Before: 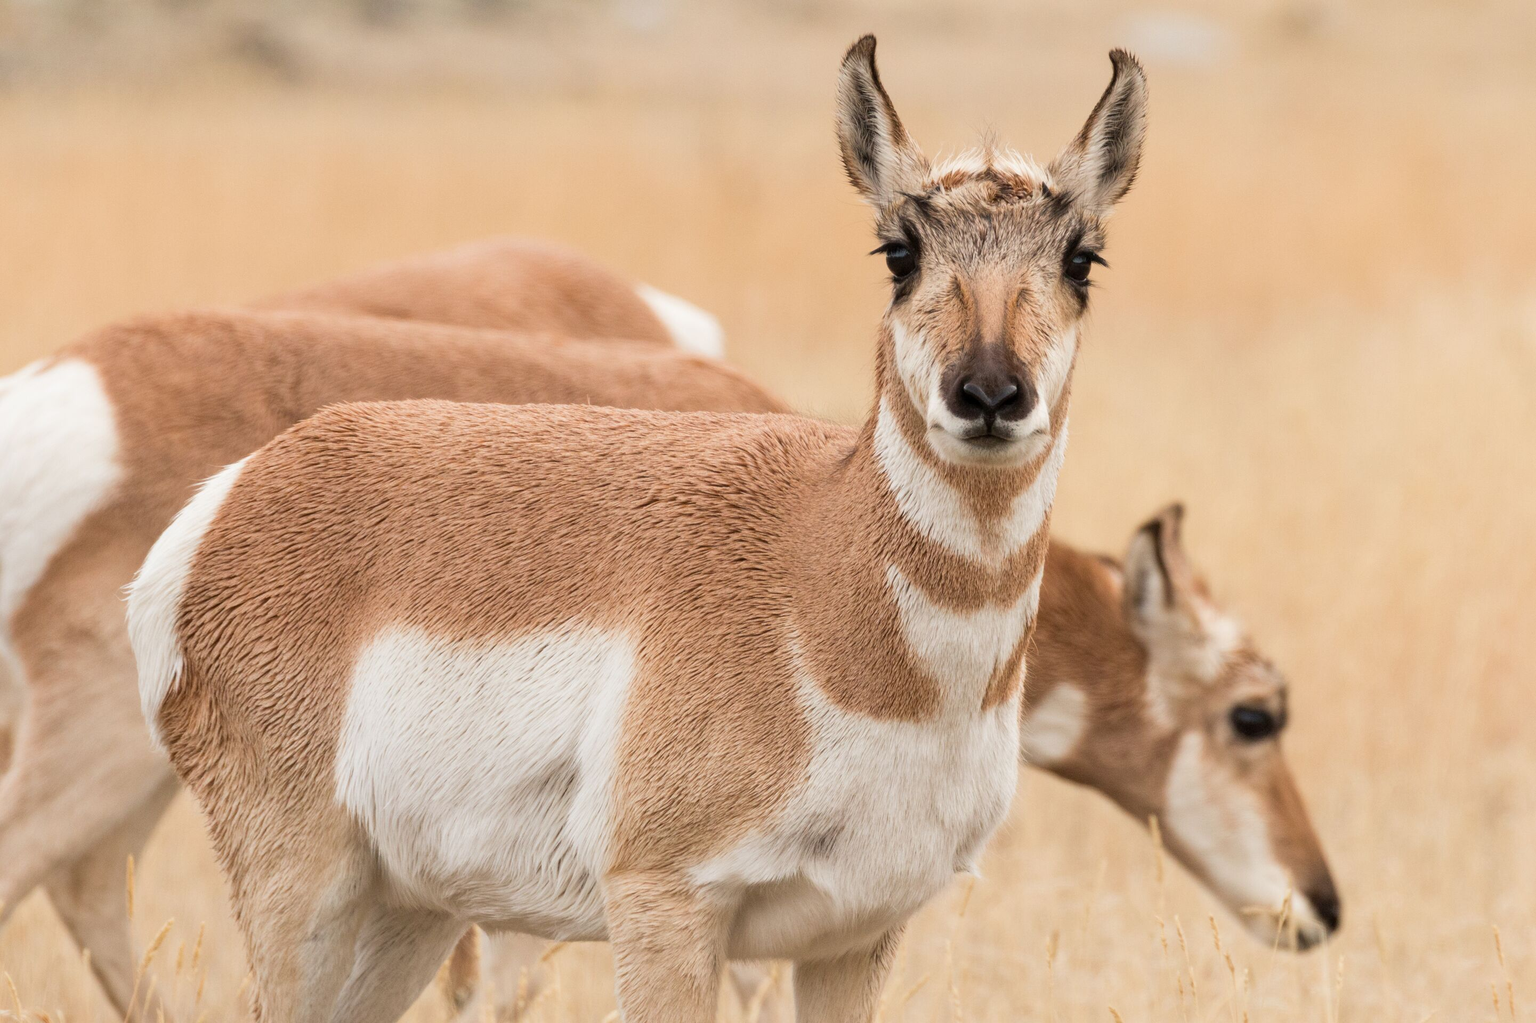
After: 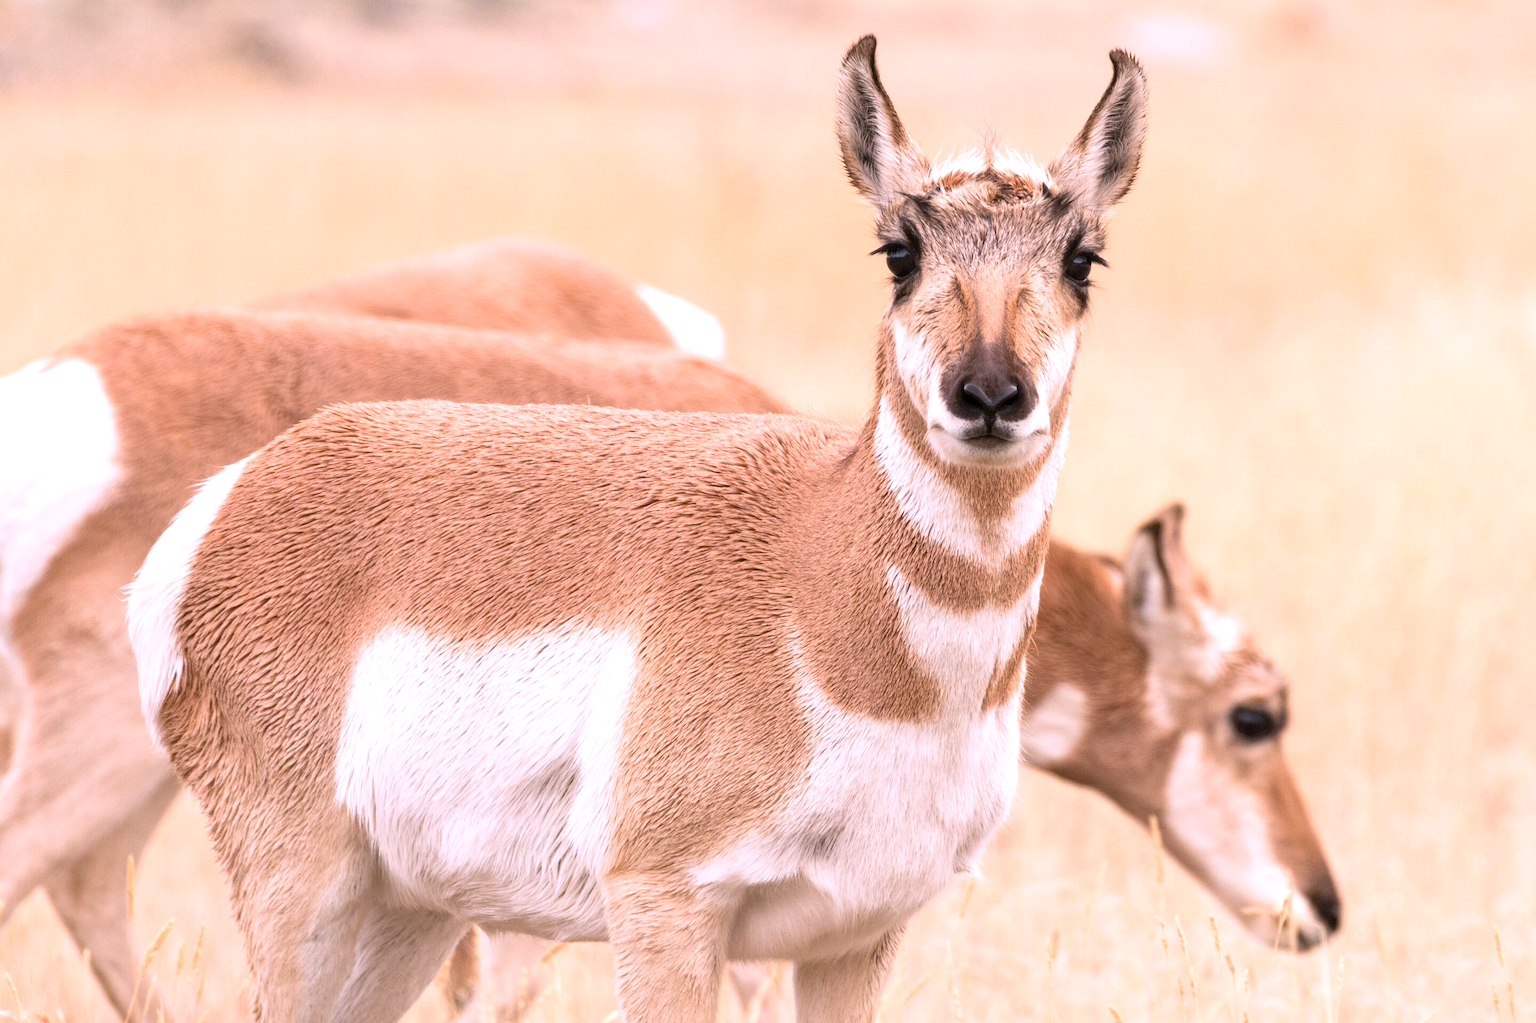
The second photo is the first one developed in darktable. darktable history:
exposure: exposure 0.515 EV, compensate highlight preservation false
white balance: red 1.066, blue 1.119
